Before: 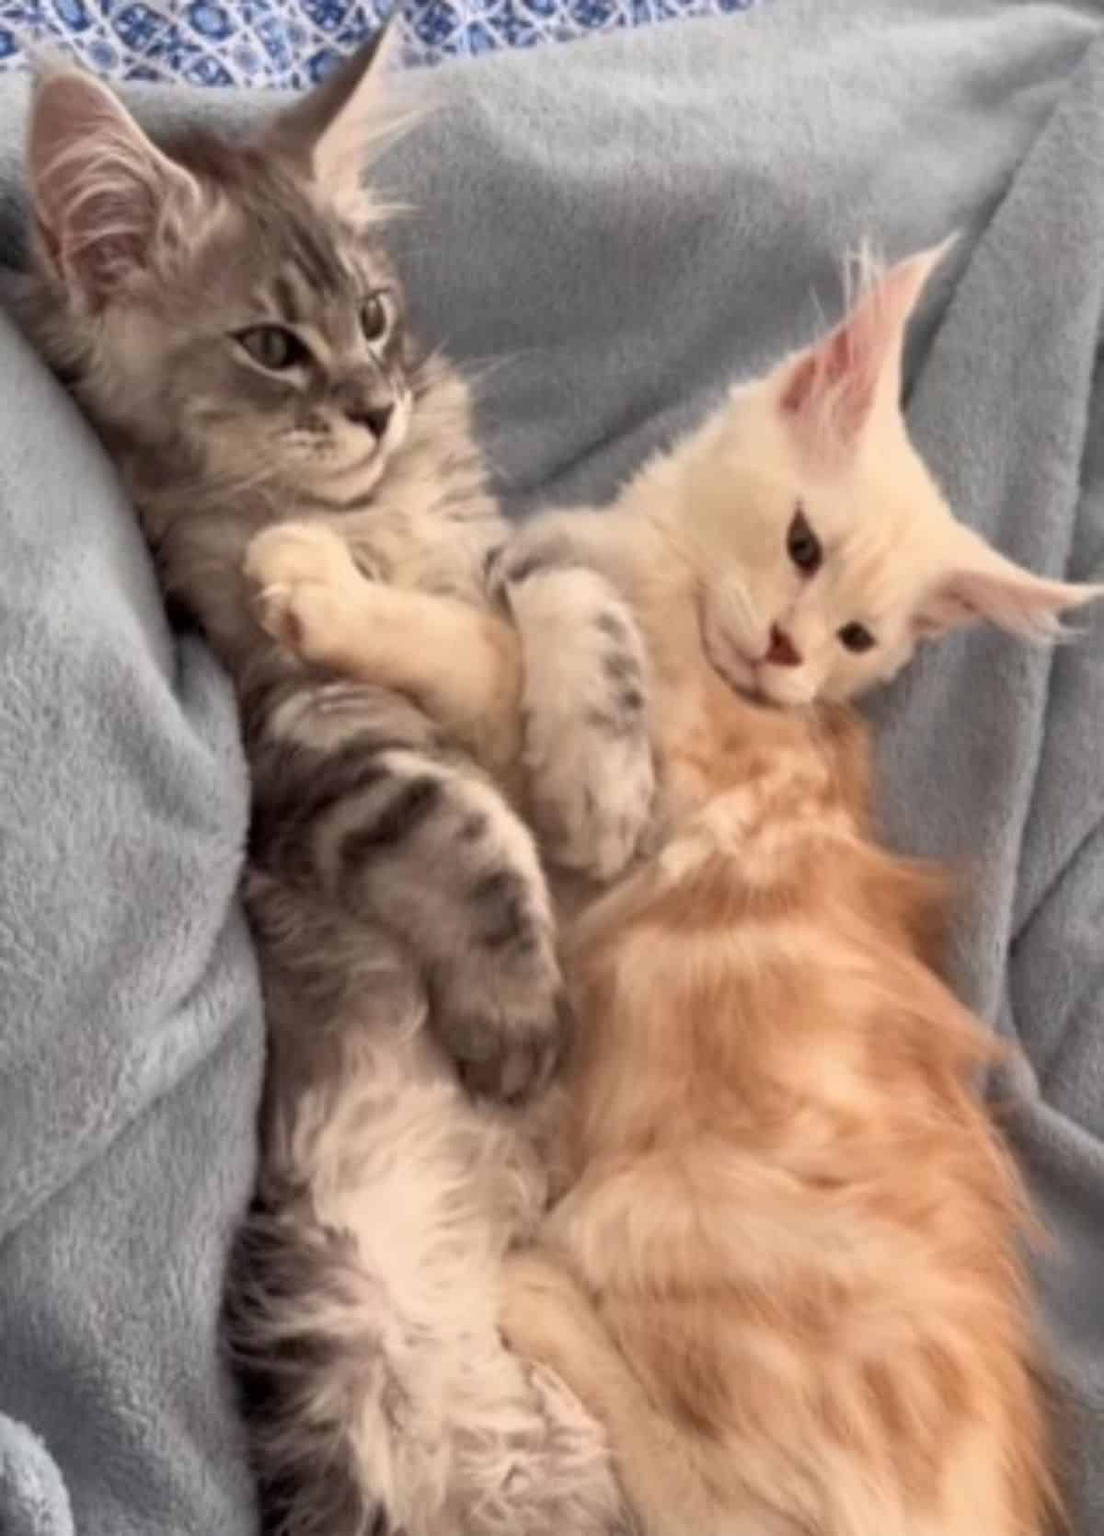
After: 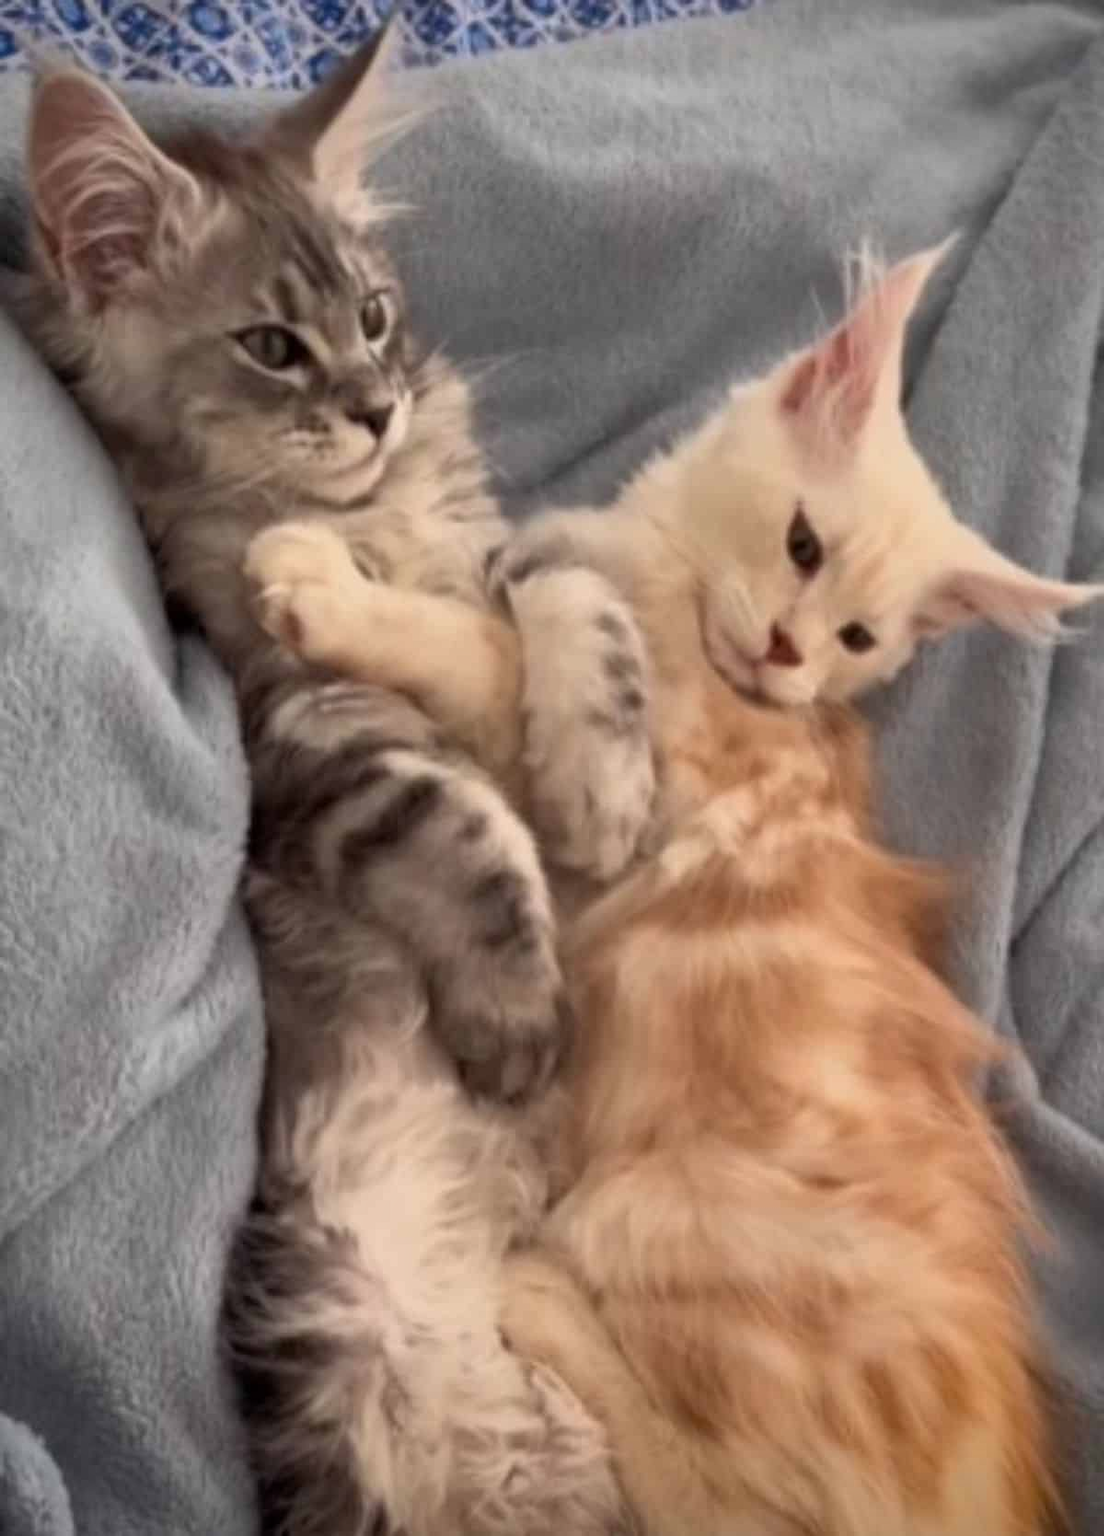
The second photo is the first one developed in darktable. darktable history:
vignetting: fall-off start 88.53%, fall-off radius 44.2%, saturation 0.376, width/height ratio 1.161
exposure: exposure -0.151 EV, compensate highlight preservation false
shadows and highlights: shadows 5, soften with gaussian
